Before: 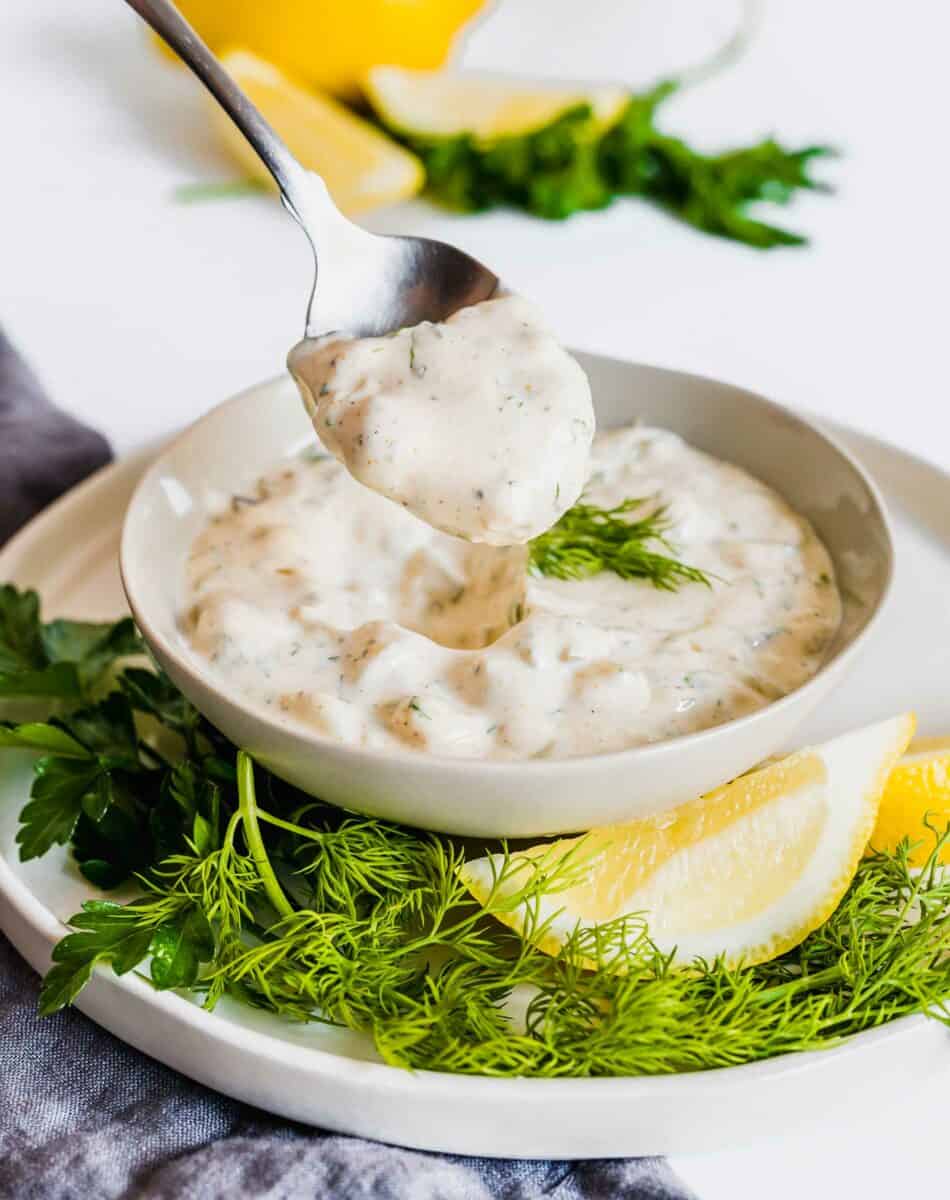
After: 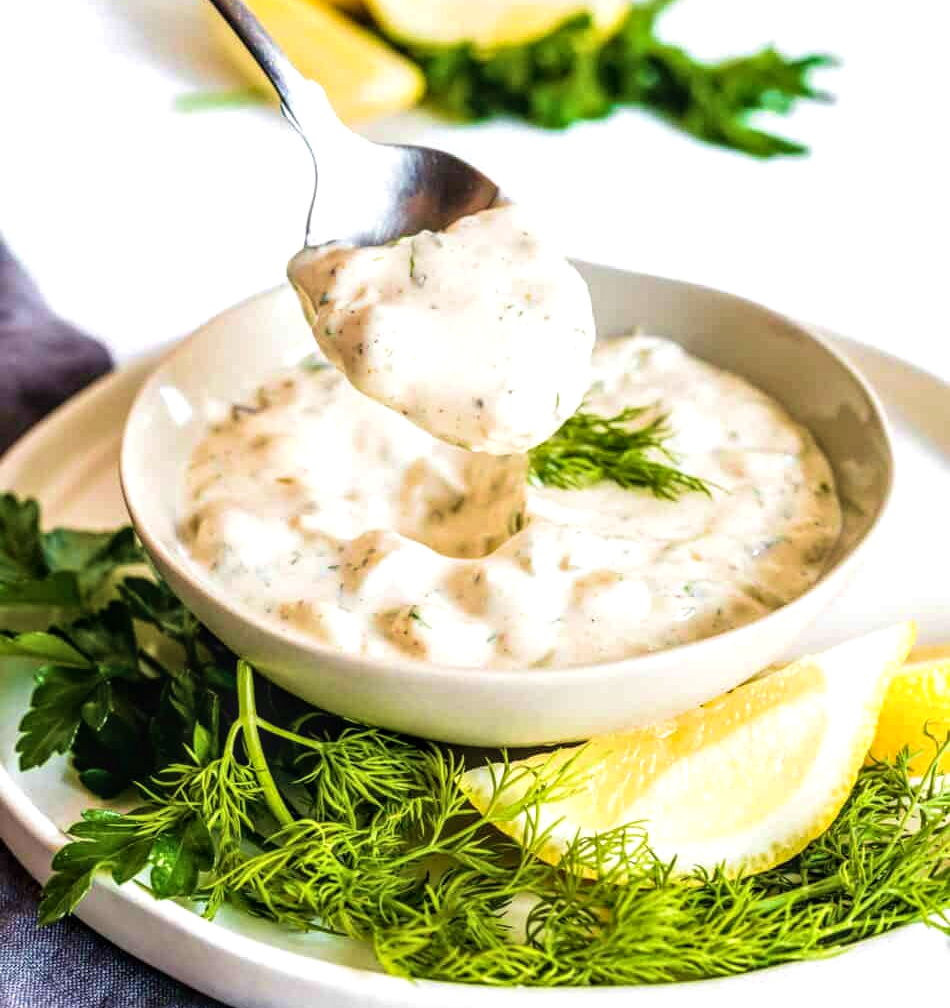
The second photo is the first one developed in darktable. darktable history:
velvia: strength 44.67%
crop: top 7.617%, bottom 8.339%
tone equalizer: -8 EV -0.456 EV, -7 EV -0.405 EV, -6 EV -0.35 EV, -5 EV -0.201 EV, -3 EV 0.207 EV, -2 EV 0.313 EV, -1 EV 0.363 EV, +0 EV 0.442 EV
local contrast: on, module defaults
